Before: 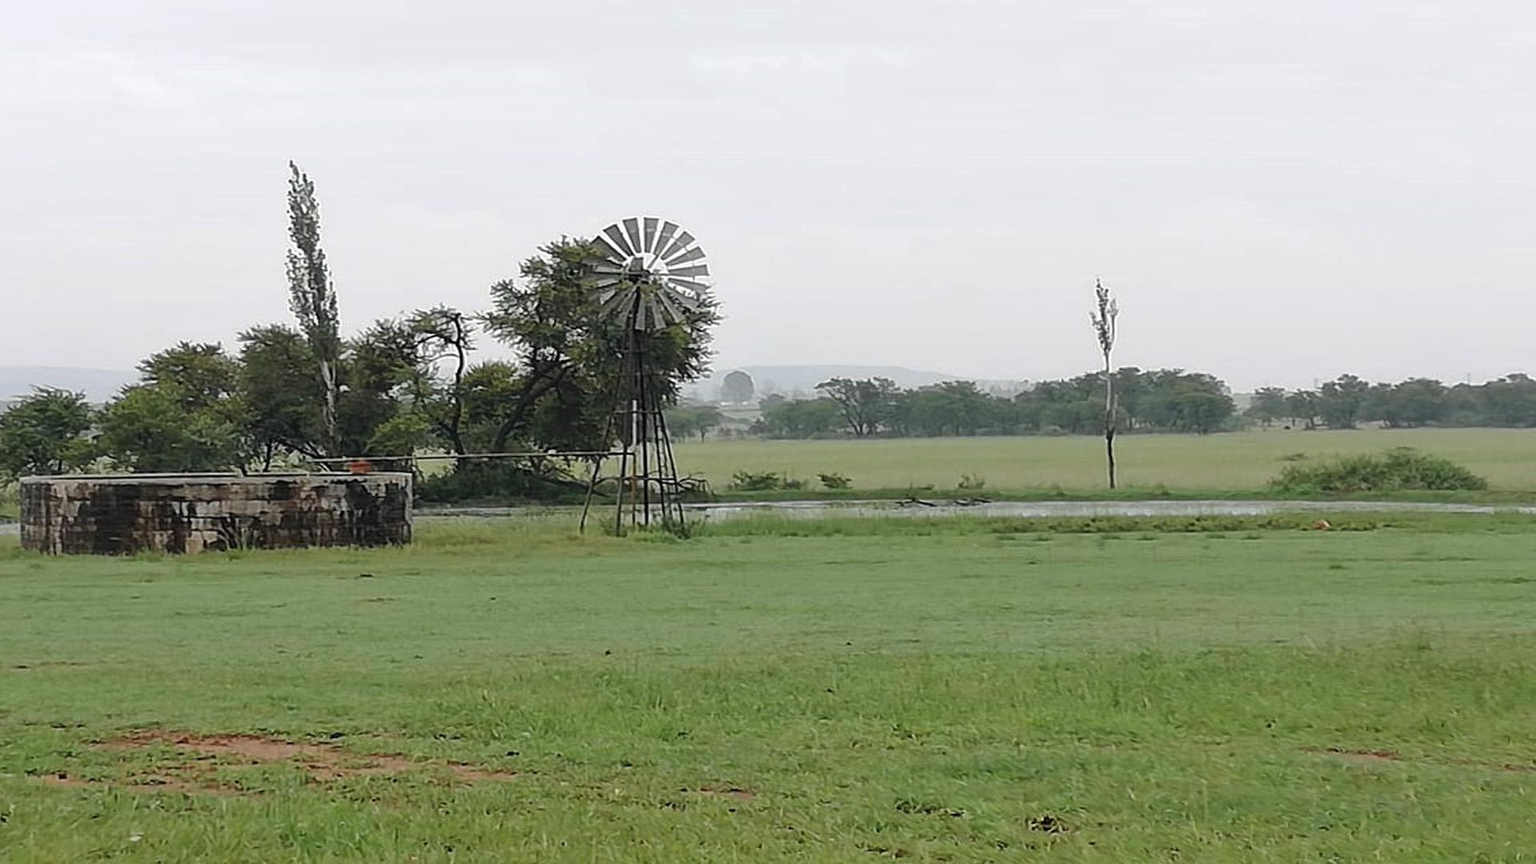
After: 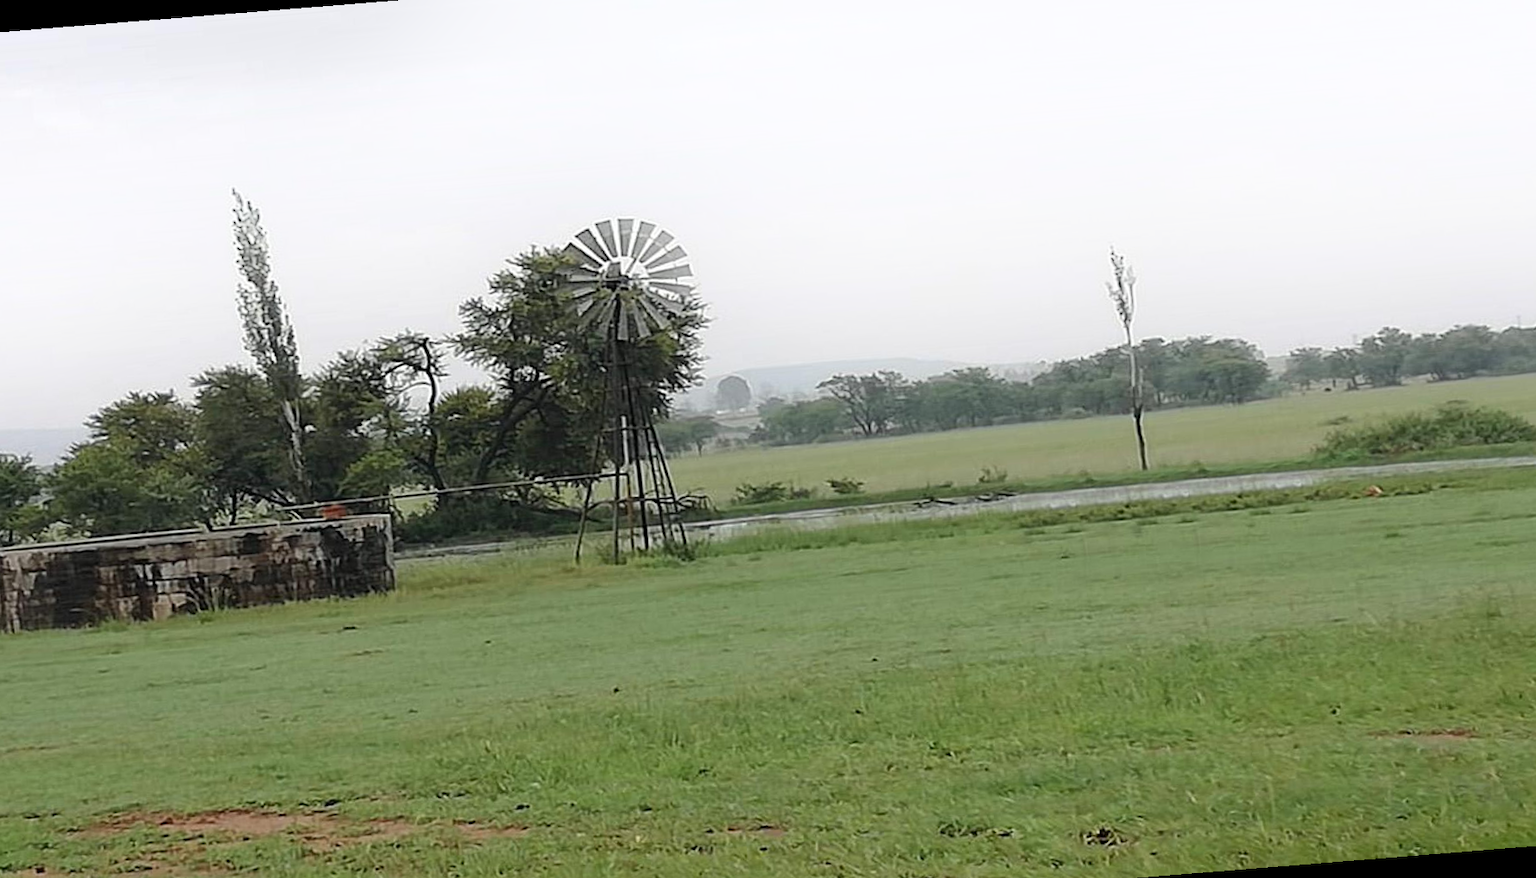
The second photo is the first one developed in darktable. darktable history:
rotate and perspective: rotation -4.57°, crop left 0.054, crop right 0.944, crop top 0.087, crop bottom 0.914
shadows and highlights: shadows -40.15, highlights 62.88, soften with gaussian
